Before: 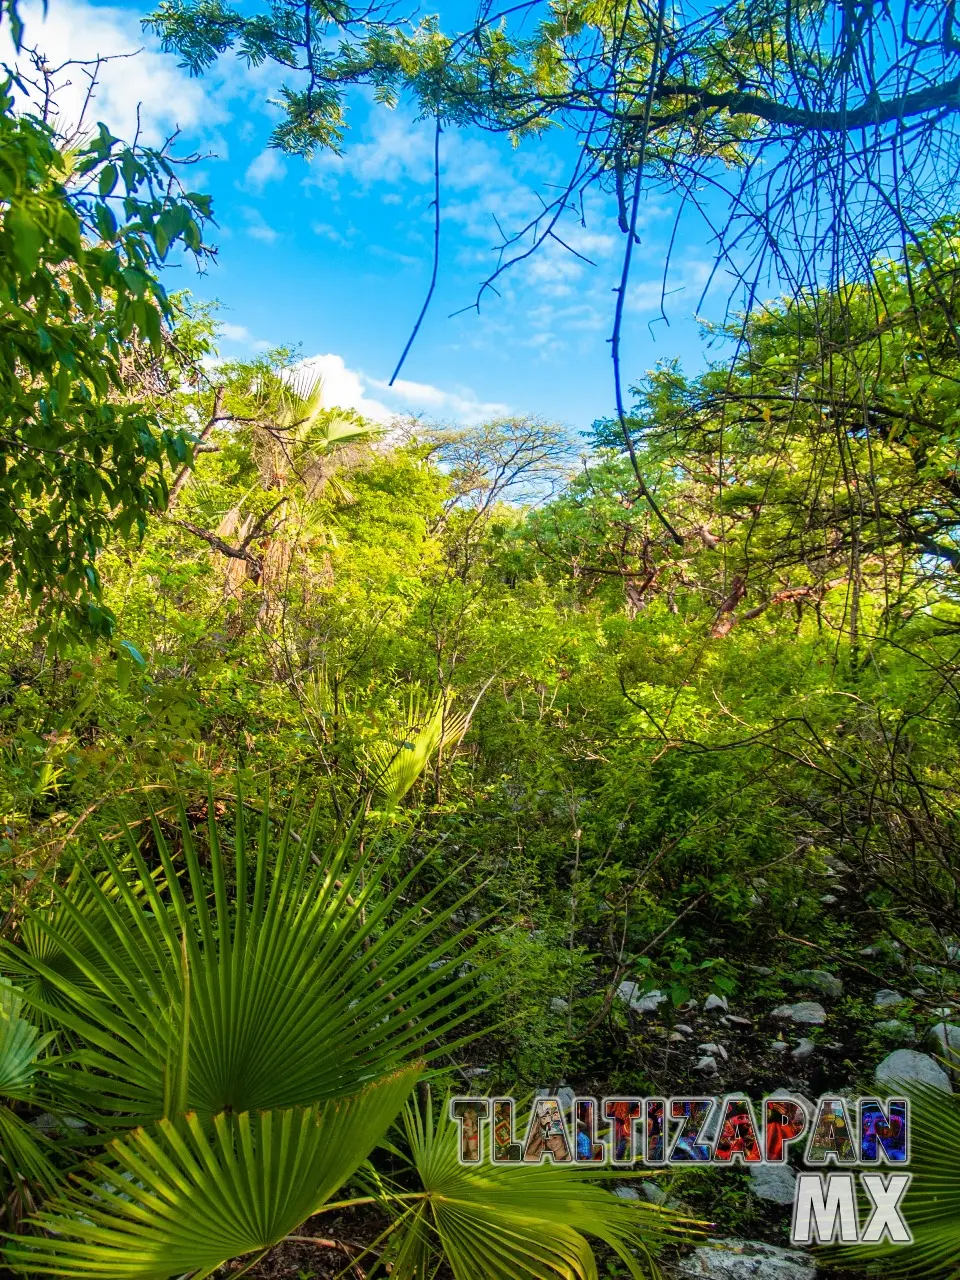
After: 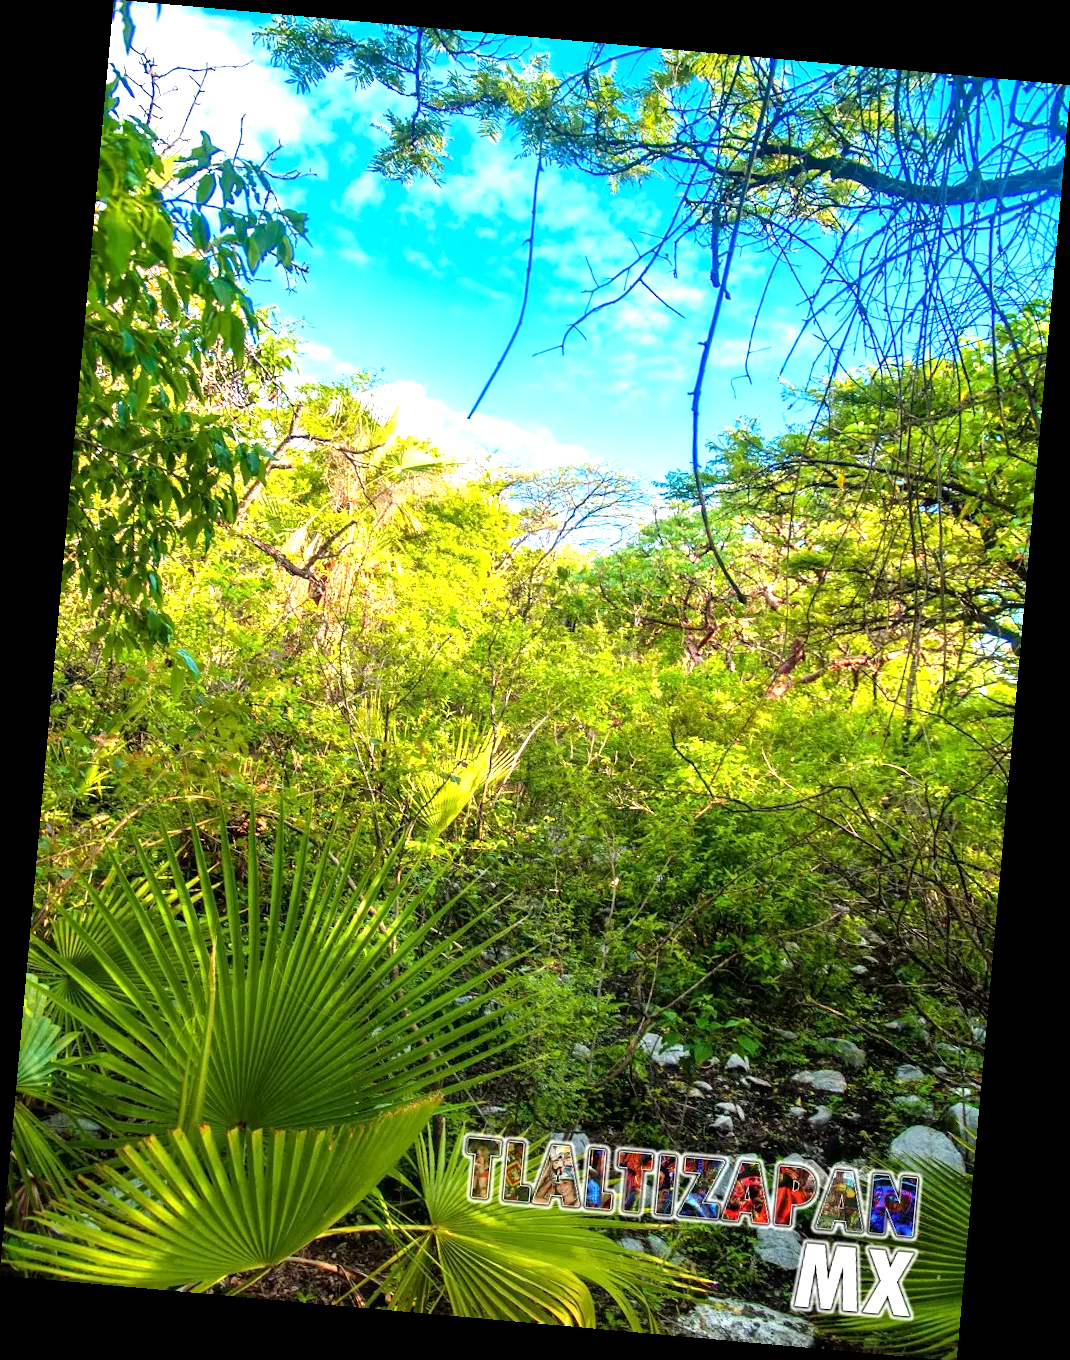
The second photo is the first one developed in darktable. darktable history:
rotate and perspective: rotation 5.12°, automatic cropping off
exposure: black level correction 0.001, exposure 0.955 EV, compensate exposure bias true, compensate highlight preservation false
